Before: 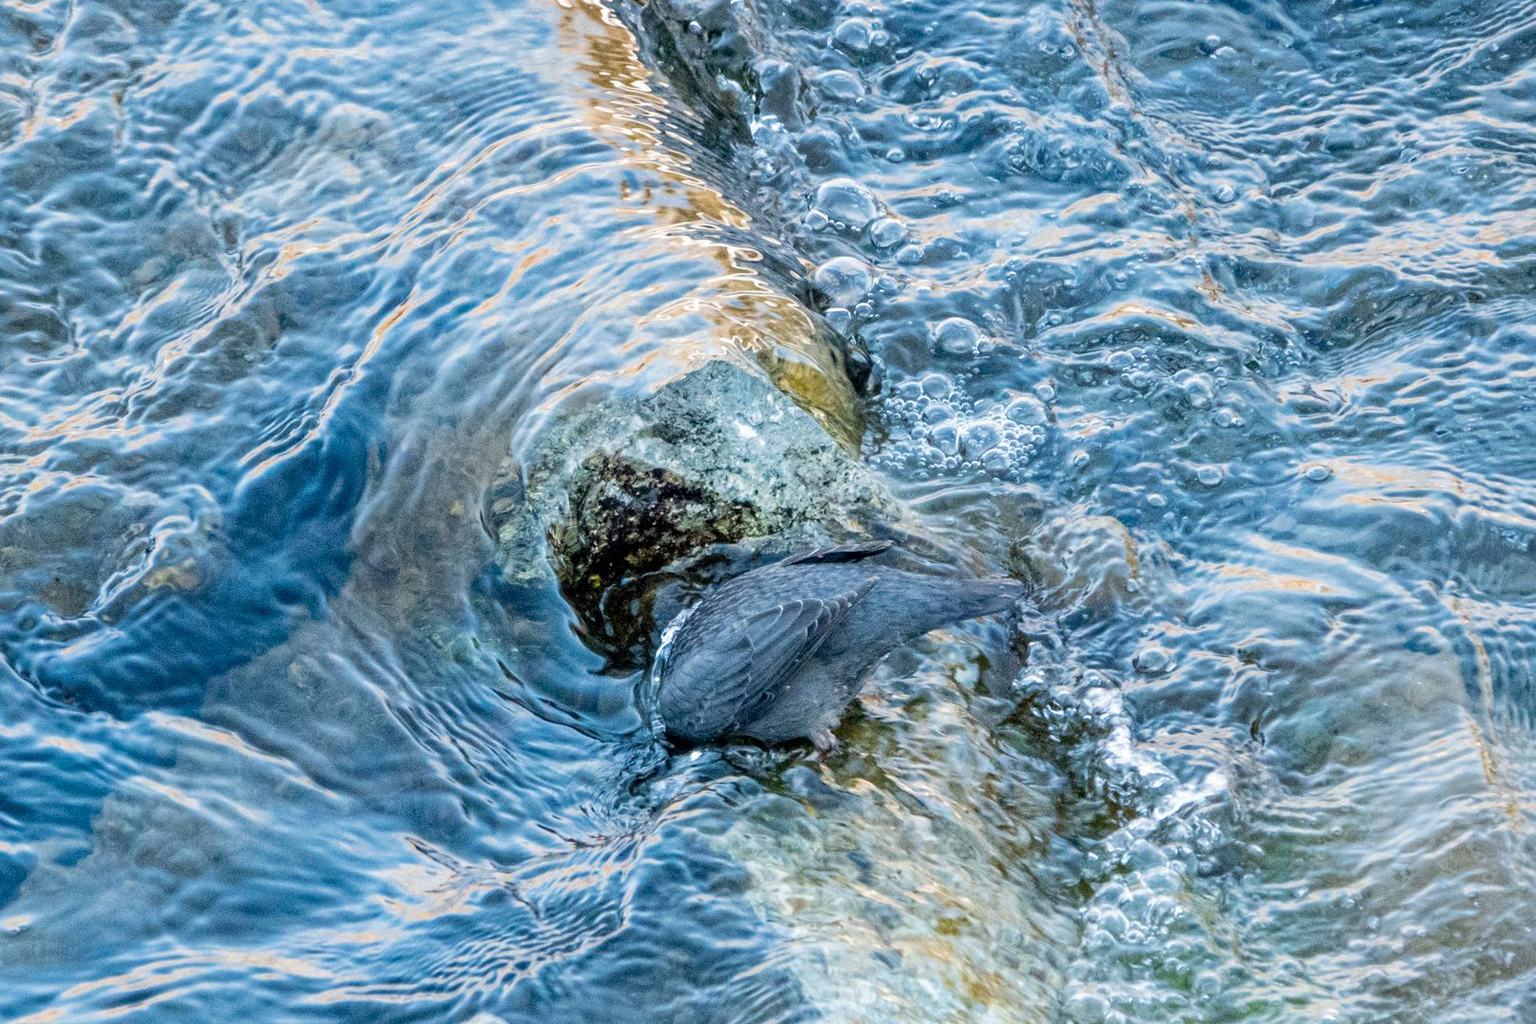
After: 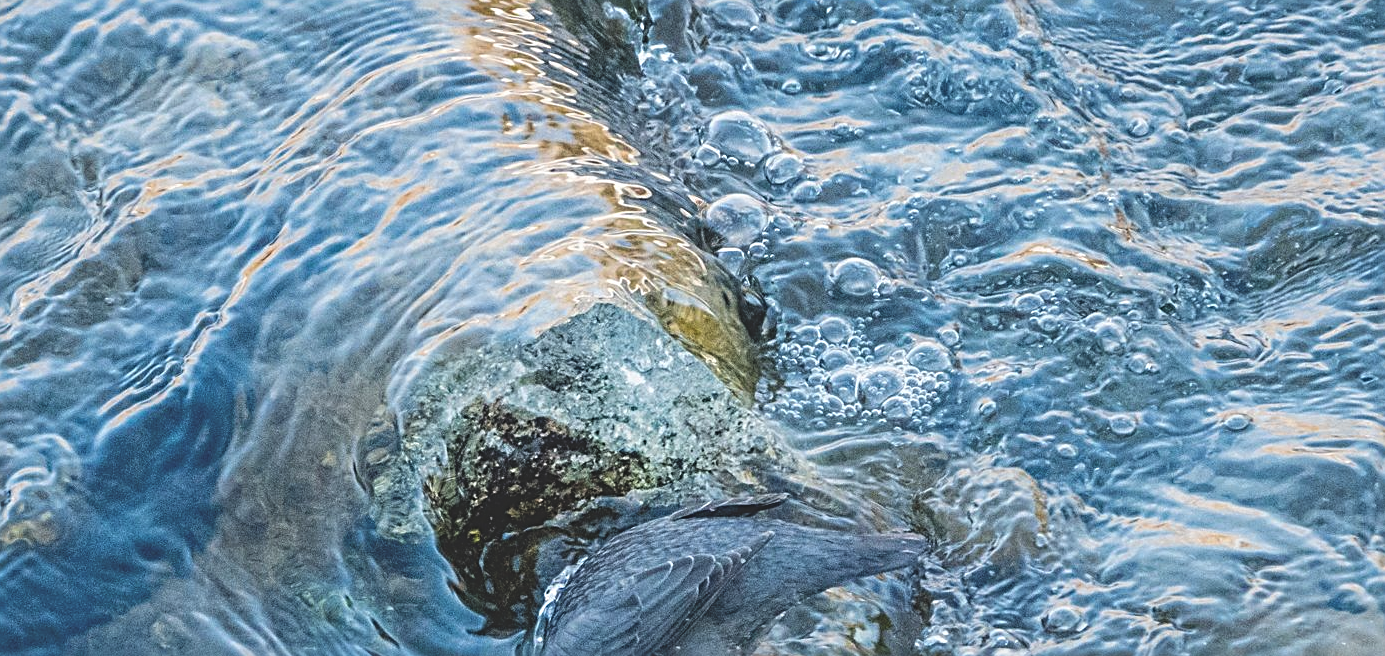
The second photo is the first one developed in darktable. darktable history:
sharpen: radius 2.554, amount 0.644
crop and rotate: left 9.464%, top 7.147%, right 4.995%, bottom 32.07%
exposure: black level correction -0.025, exposure -0.12 EV, compensate highlight preservation false
